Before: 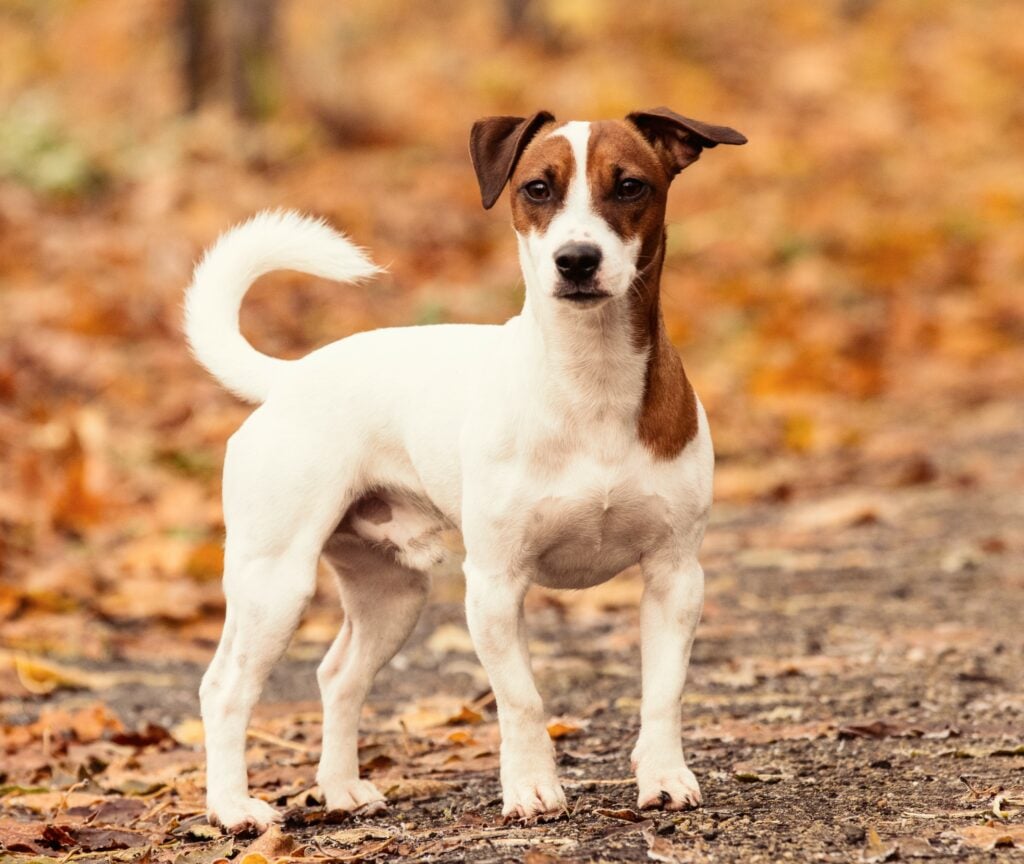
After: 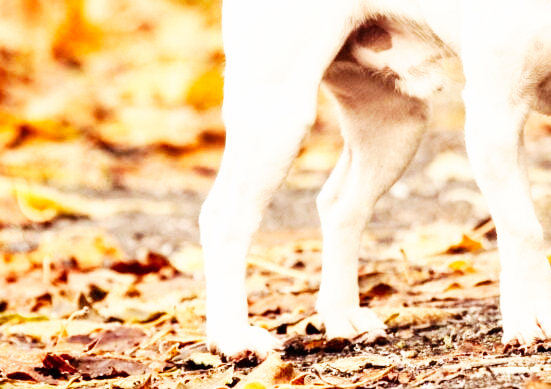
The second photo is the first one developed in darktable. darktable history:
base curve: curves: ch0 [(0, 0) (0.007, 0.004) (0.027, 0.03) (0.046, 0.07) (0.207, 0.54) (0.442, 0.872) (0.673, 0.972) (1, 1)], preserve colors none
crop and rotate: top 54.728%, right 46.115%, bottom 0.162%
